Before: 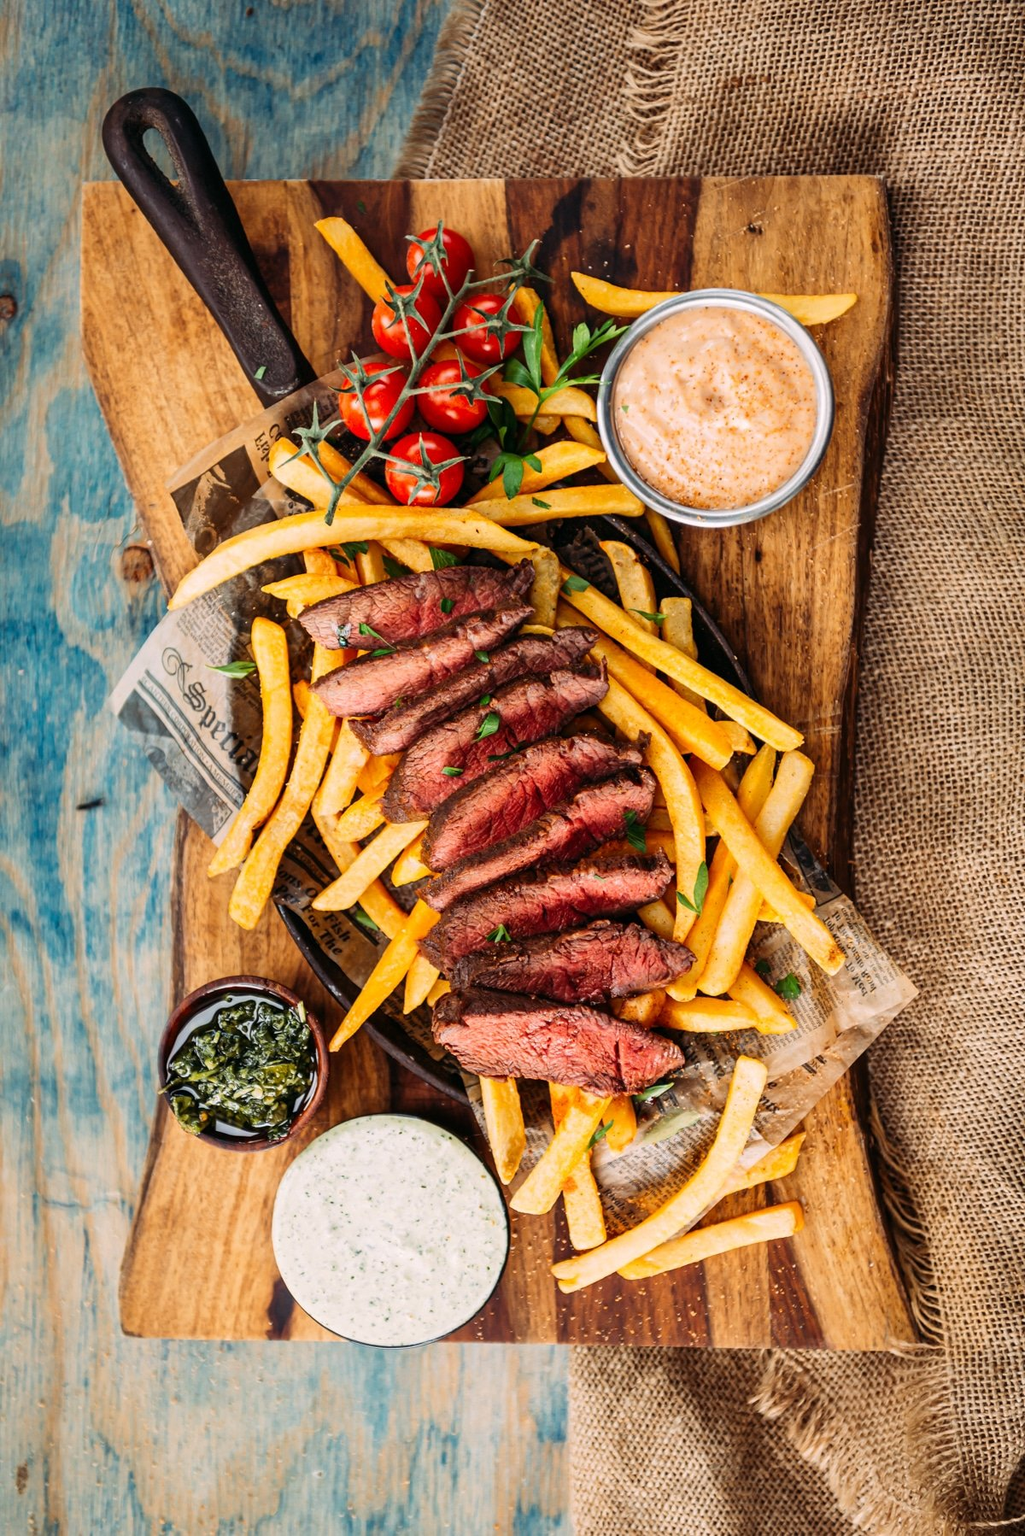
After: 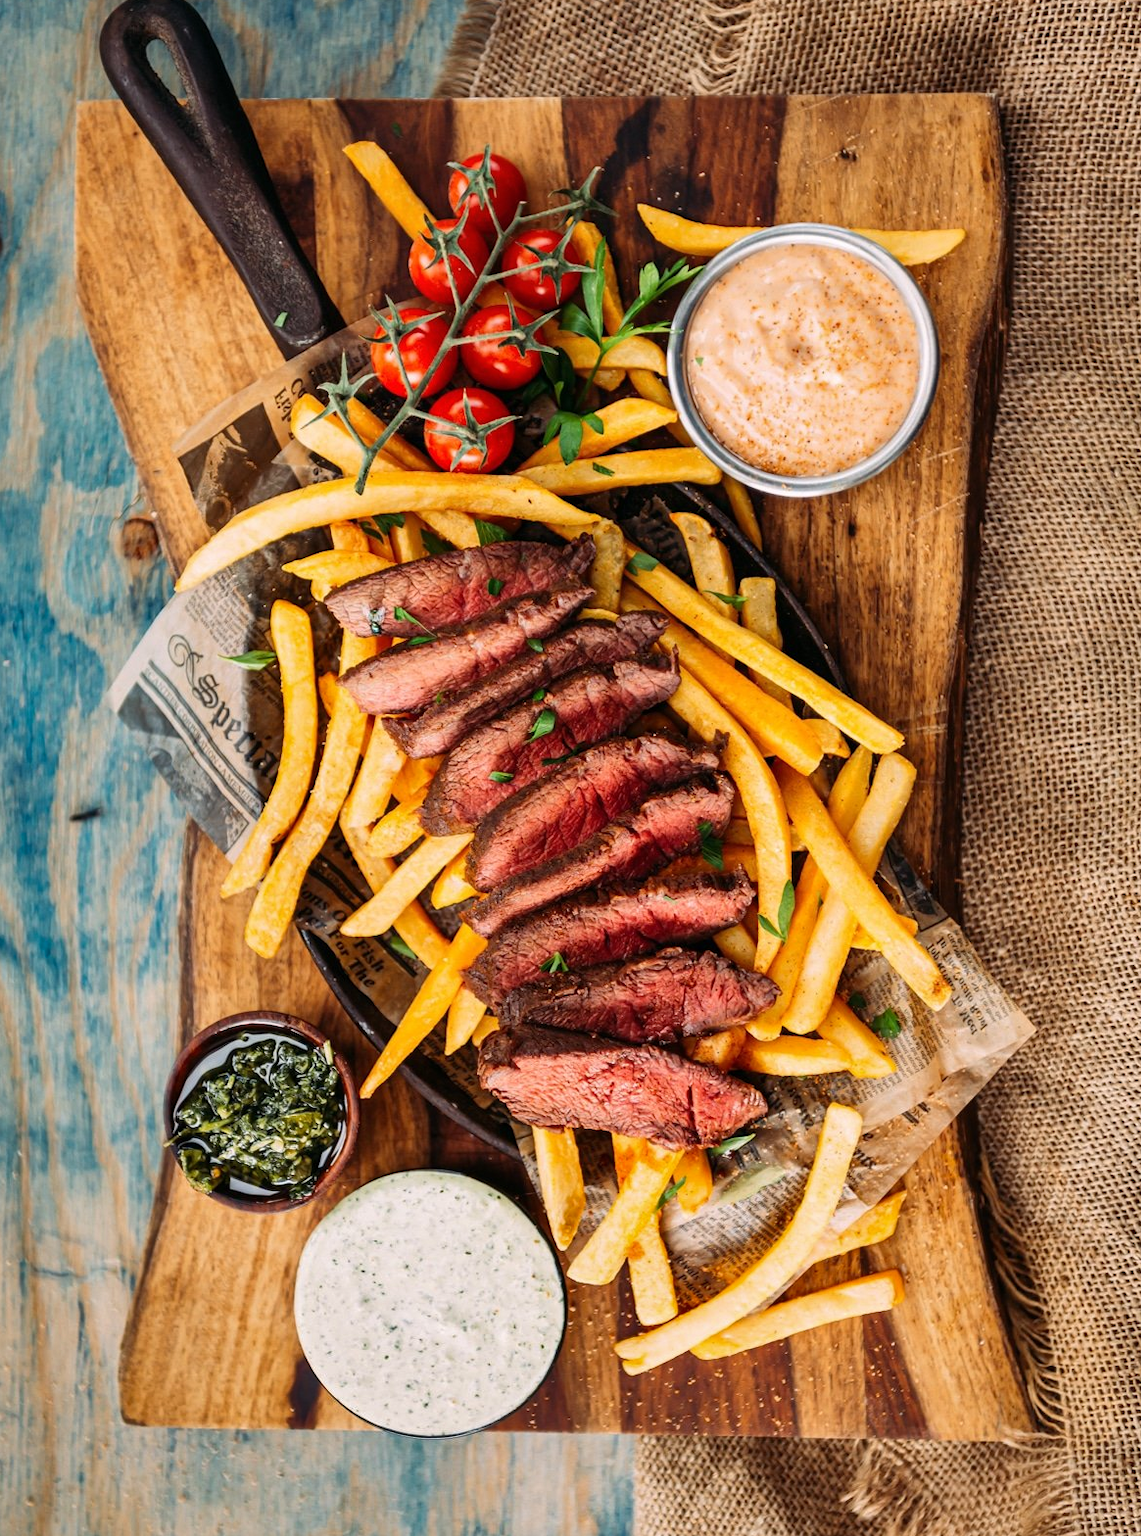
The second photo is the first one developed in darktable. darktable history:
shadows and highlights: radius 118.69, shadows 42.21, highlights -61.56, soften with gaussian
crop: left 1.507%, top 6.147%, right 1.379%, bottom 6.637%
